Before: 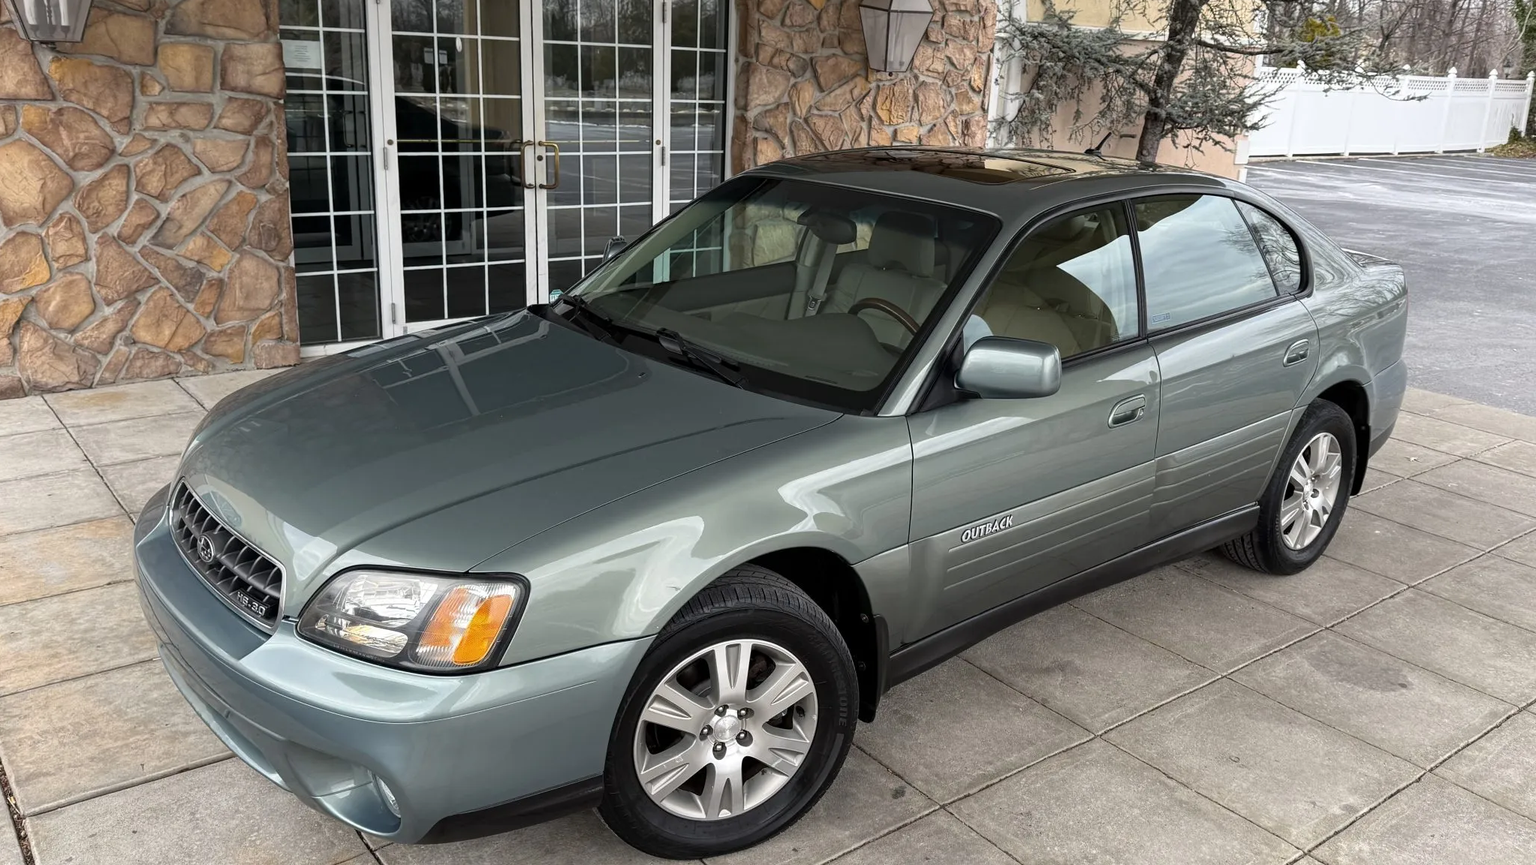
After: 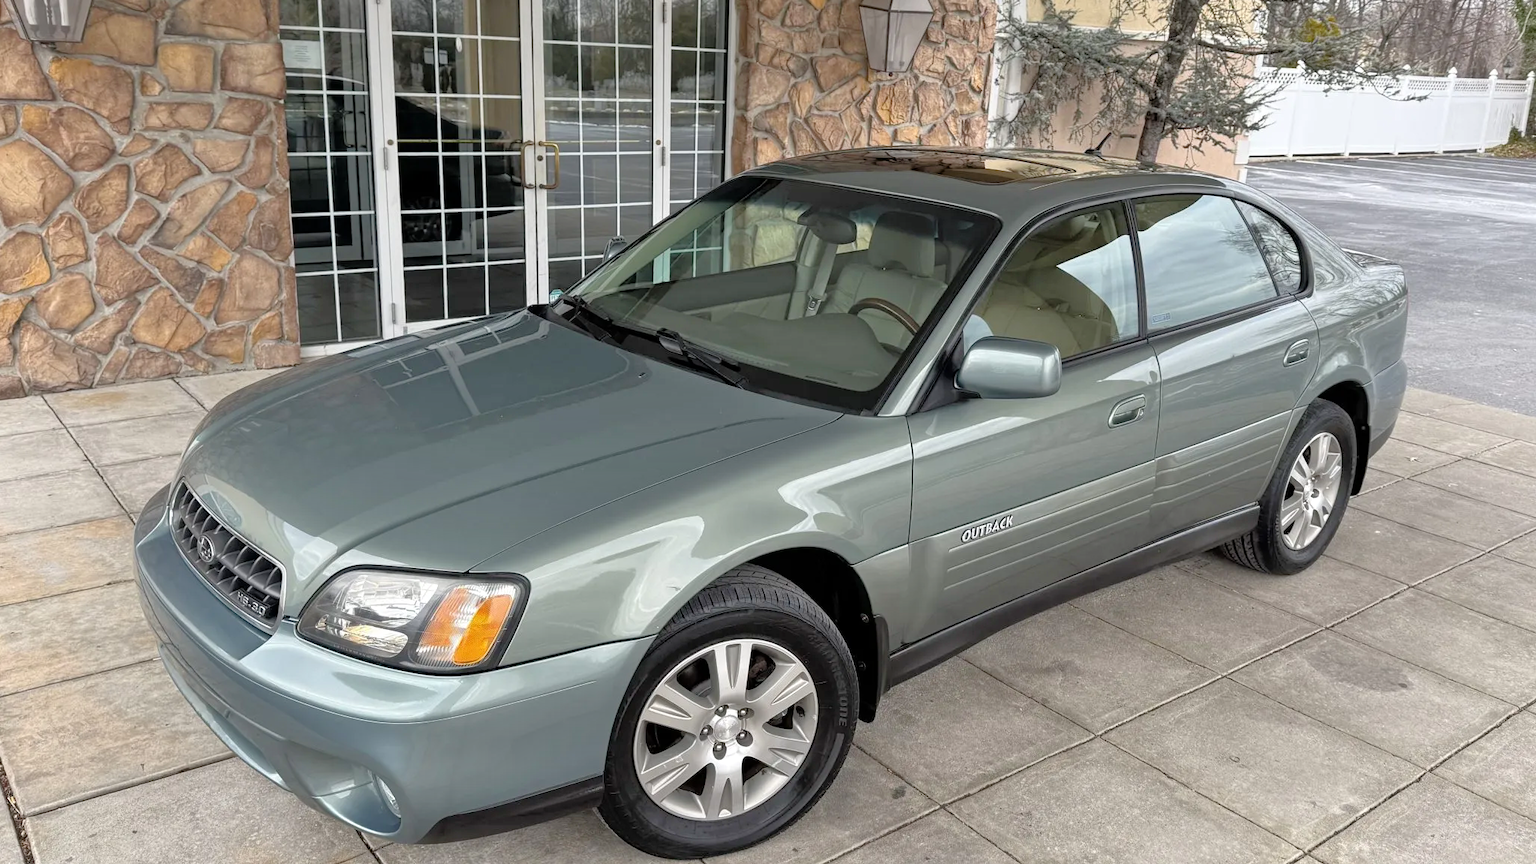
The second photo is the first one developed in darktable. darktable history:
tone equalizer: -7 EV 0.159 EV, -6 EV 0.615 EV, -5 EV 1.17 EV, -4 EV 1.33 EV, -3 EV 1.14 EV, -2 EV 0.6 EV, -1 EV 0.167 EV
